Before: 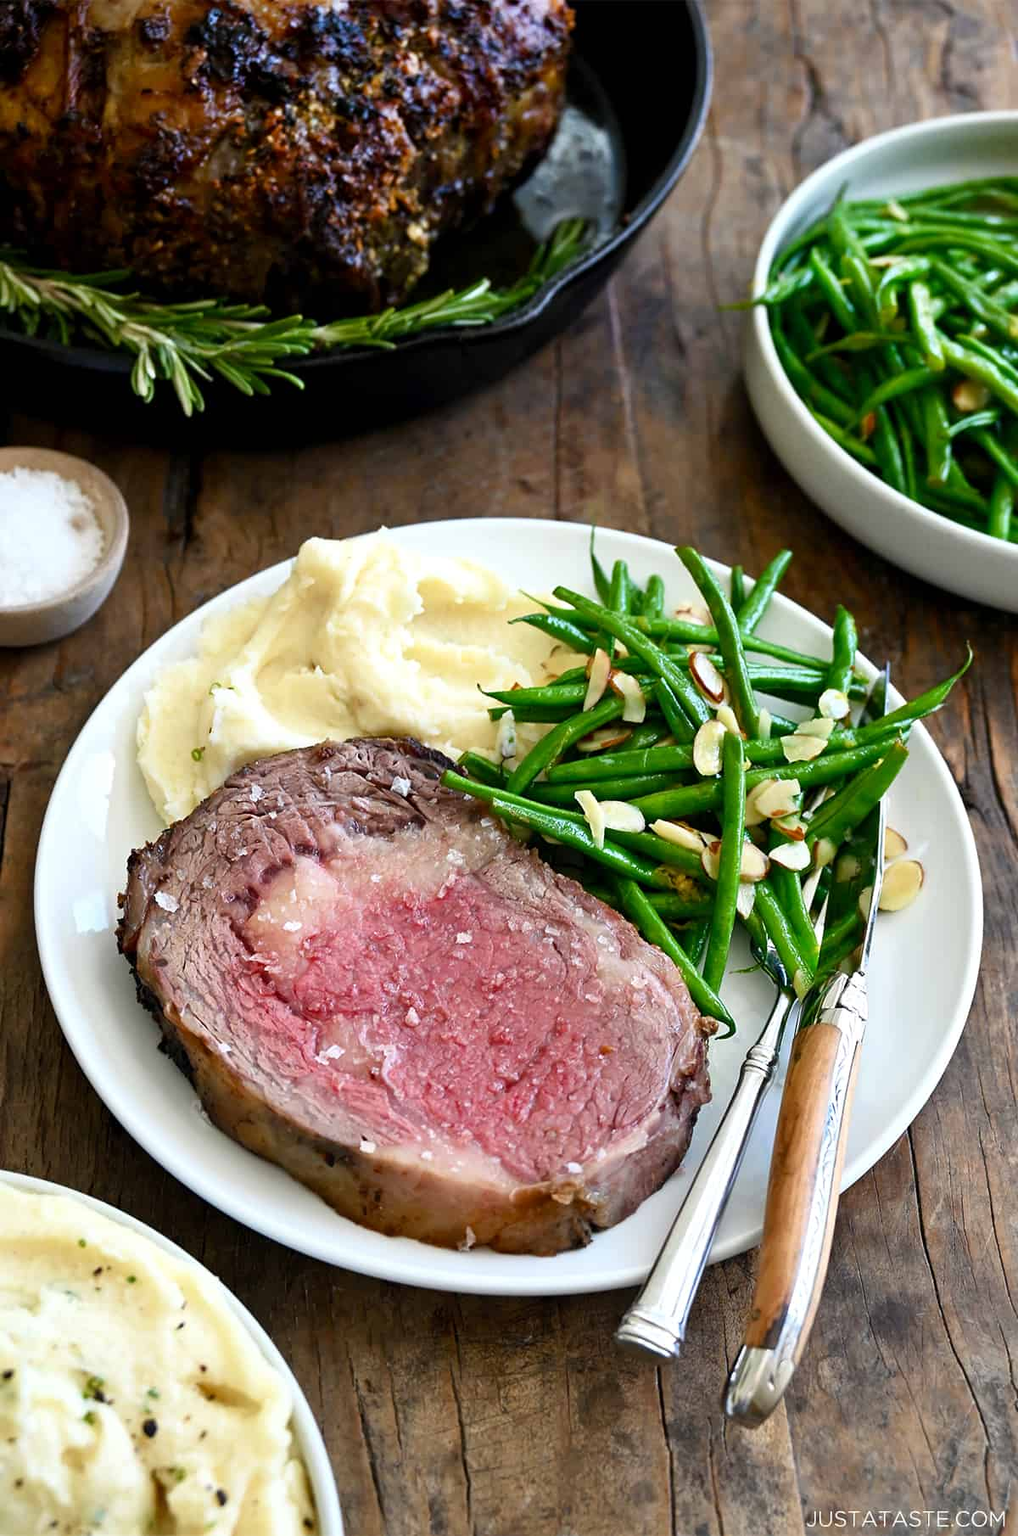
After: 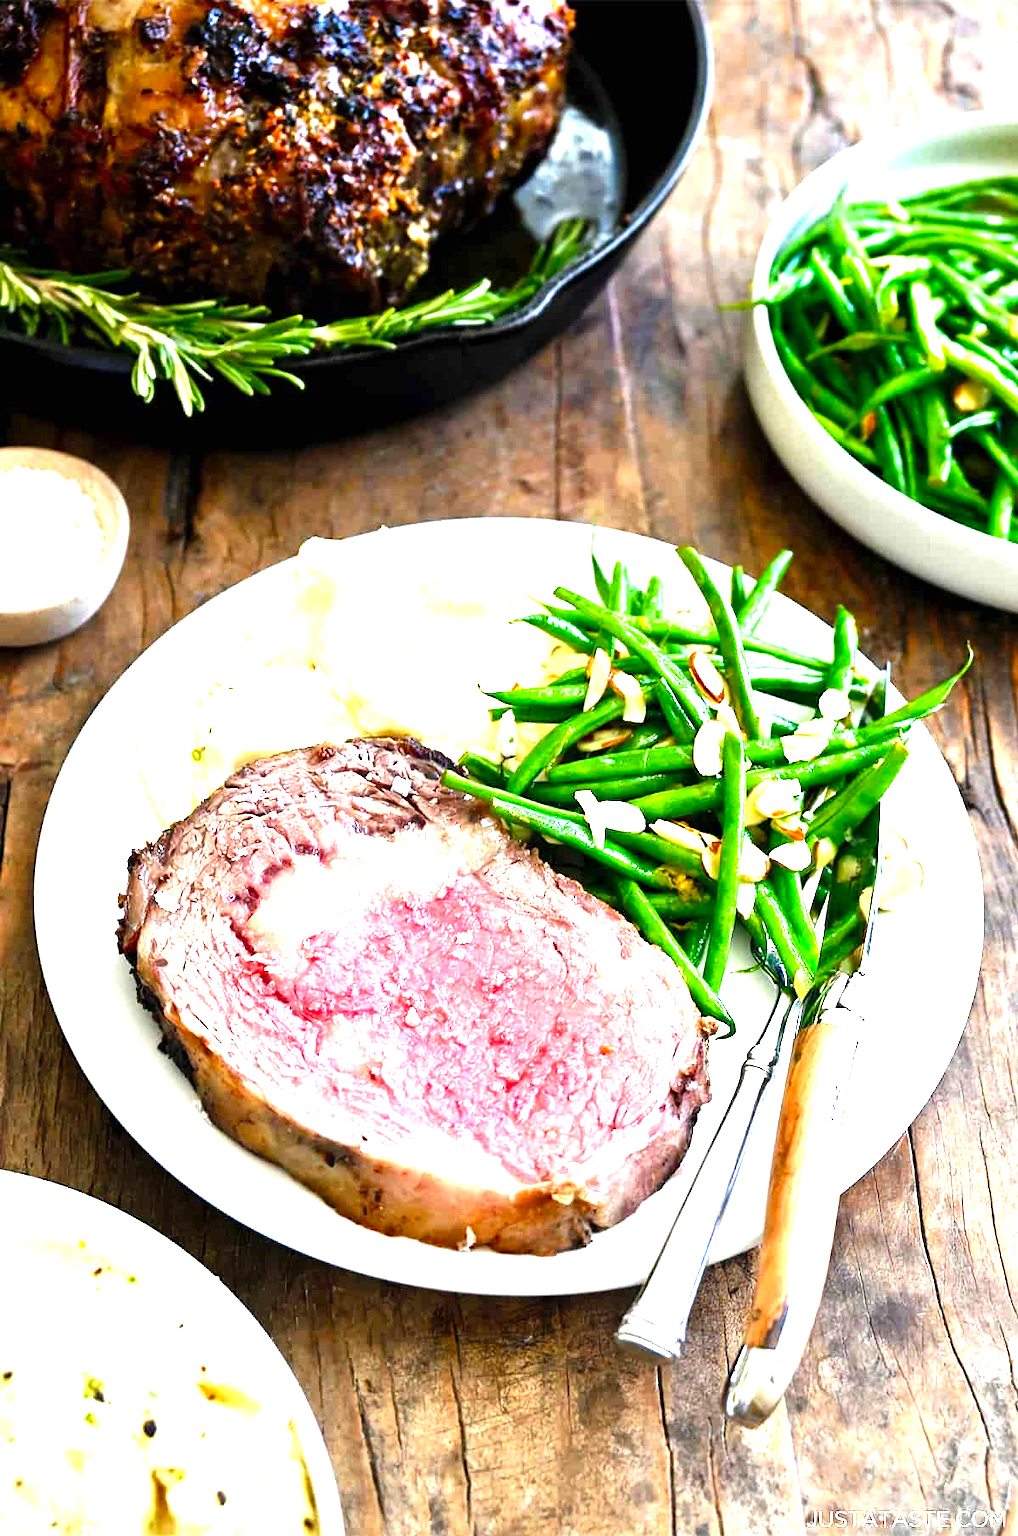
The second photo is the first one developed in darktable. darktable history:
levels: black 0.098%, levels [0, 0.281, 0.562]
